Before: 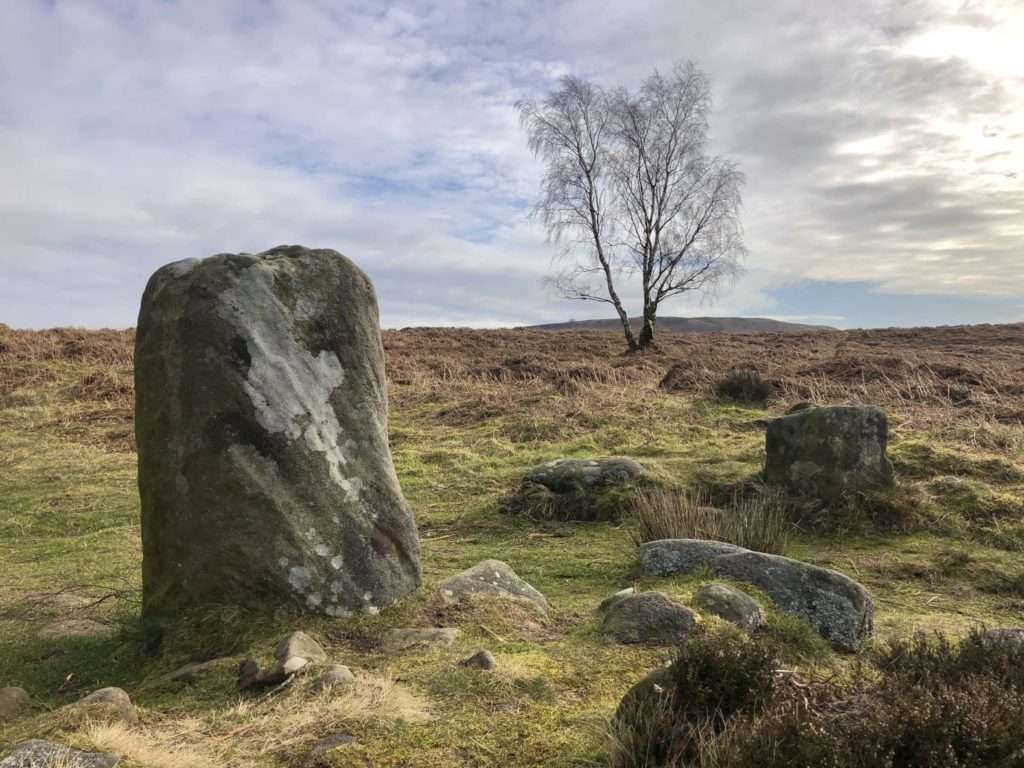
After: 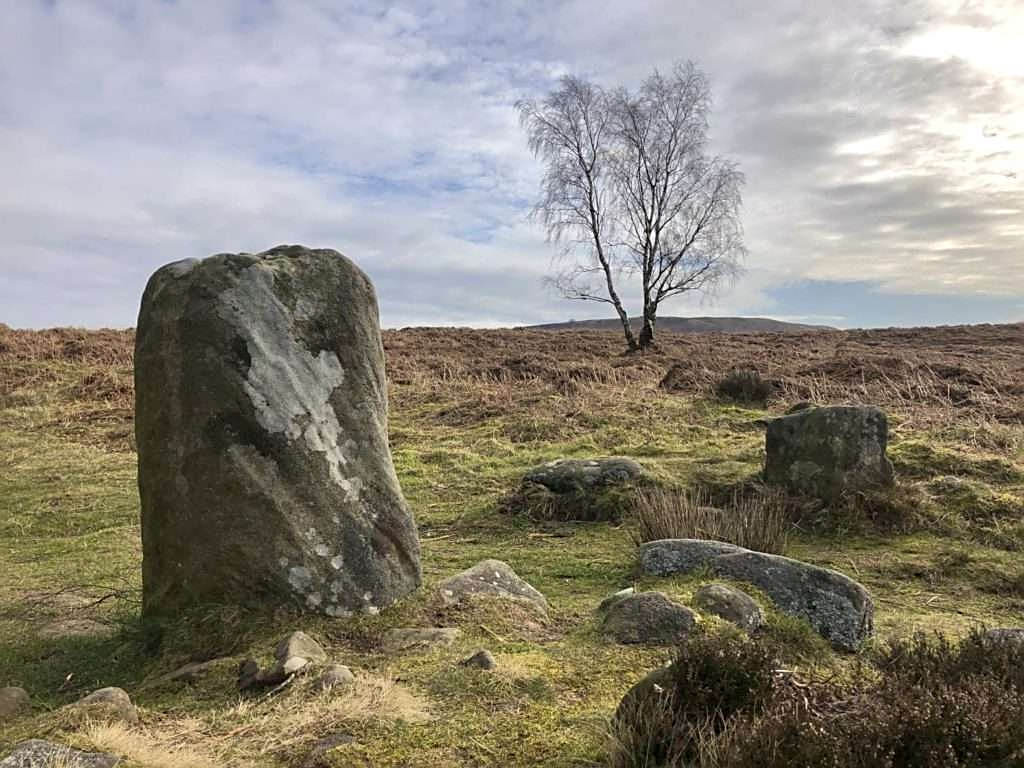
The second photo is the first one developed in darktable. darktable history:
sharpen: on, module defaults
levels: levels [0, 0.499, 1]
